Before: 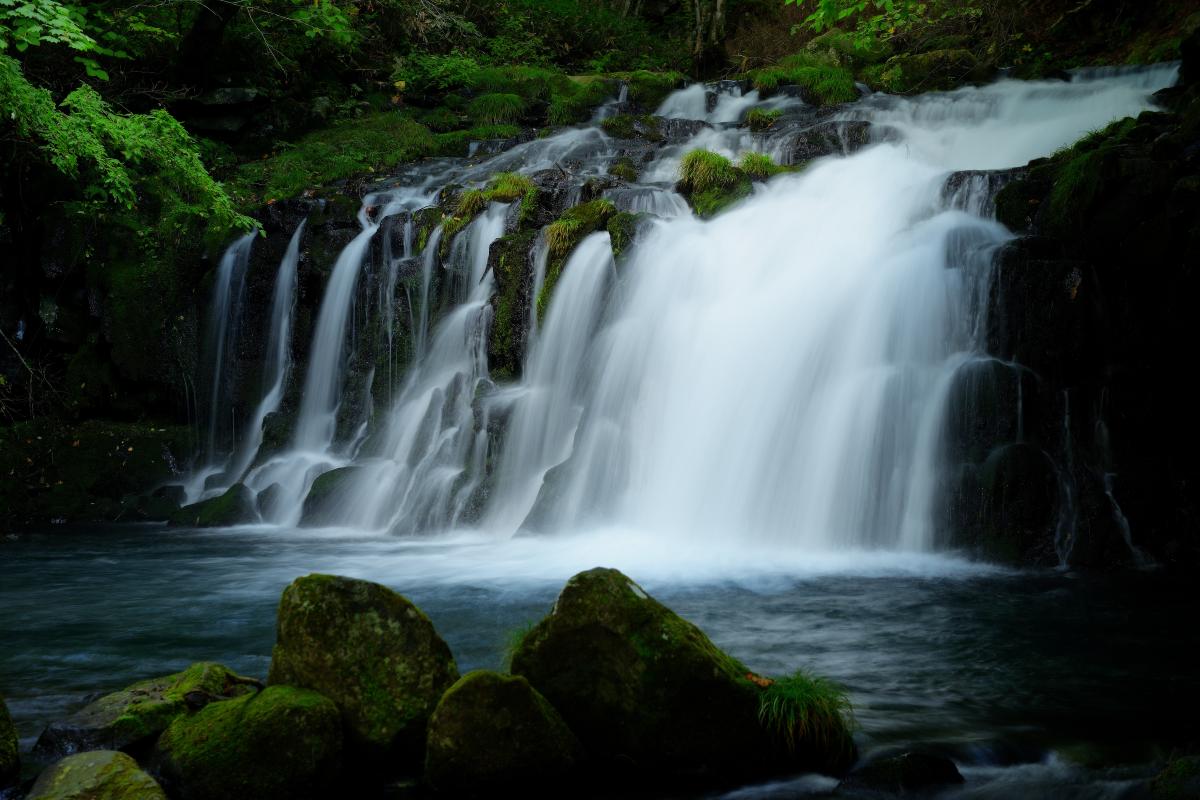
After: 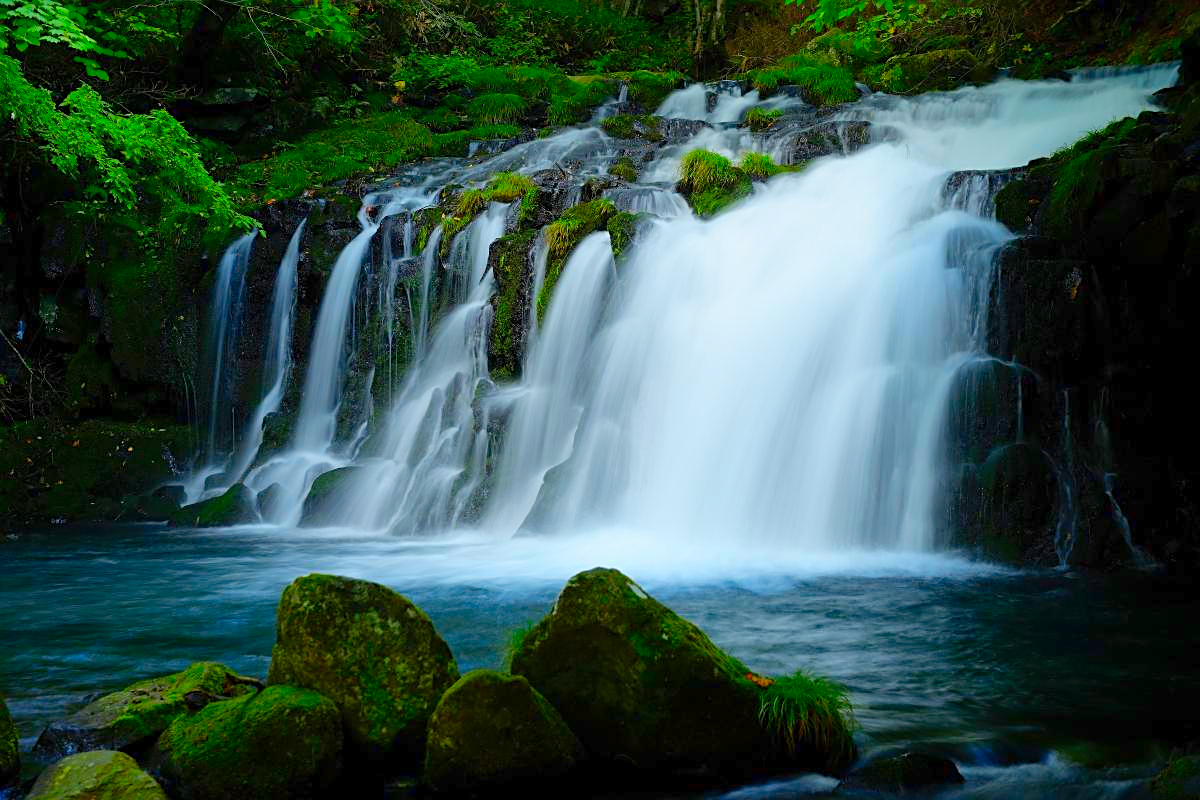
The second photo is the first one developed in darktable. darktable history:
contrast brightness saturation: saturation 0.484
sharpen: on, module defaults
levels: levels [0, 0.445, 1]
